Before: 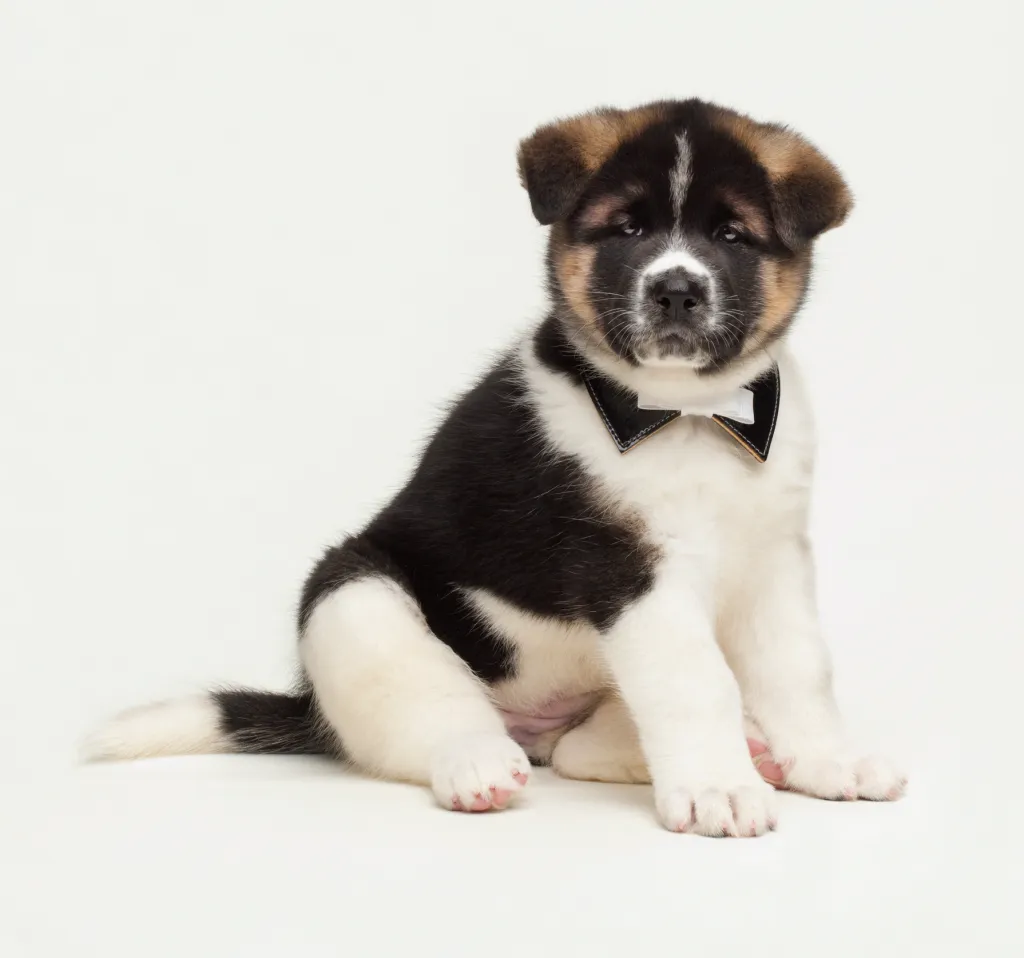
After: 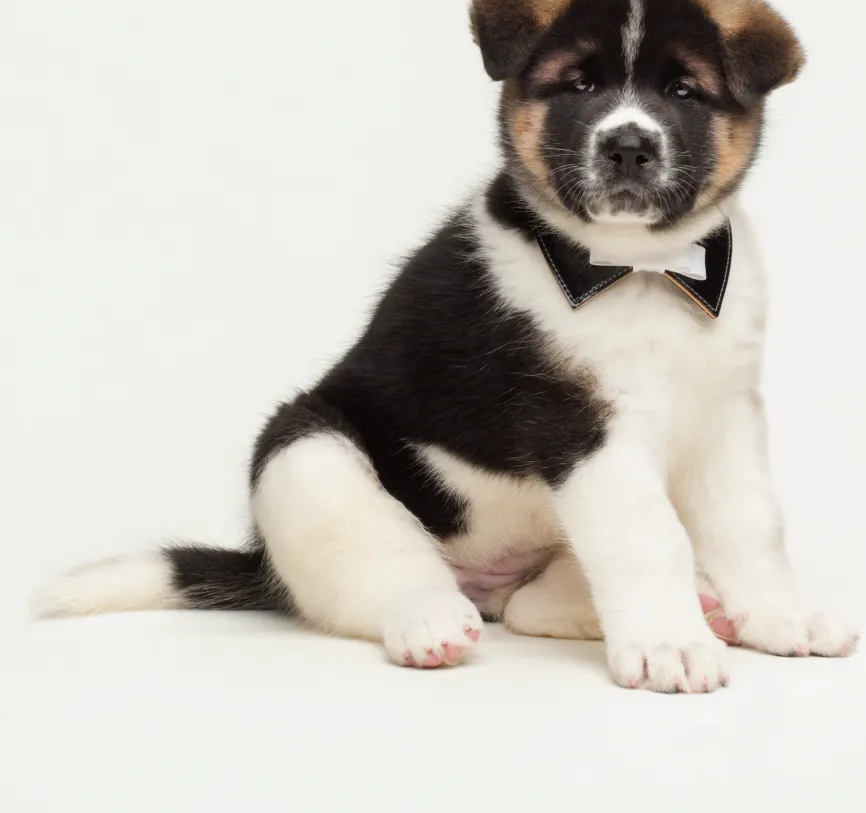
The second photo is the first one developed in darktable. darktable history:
crop and rotate: left 4.713%, top 15.045%, right 10.701%
